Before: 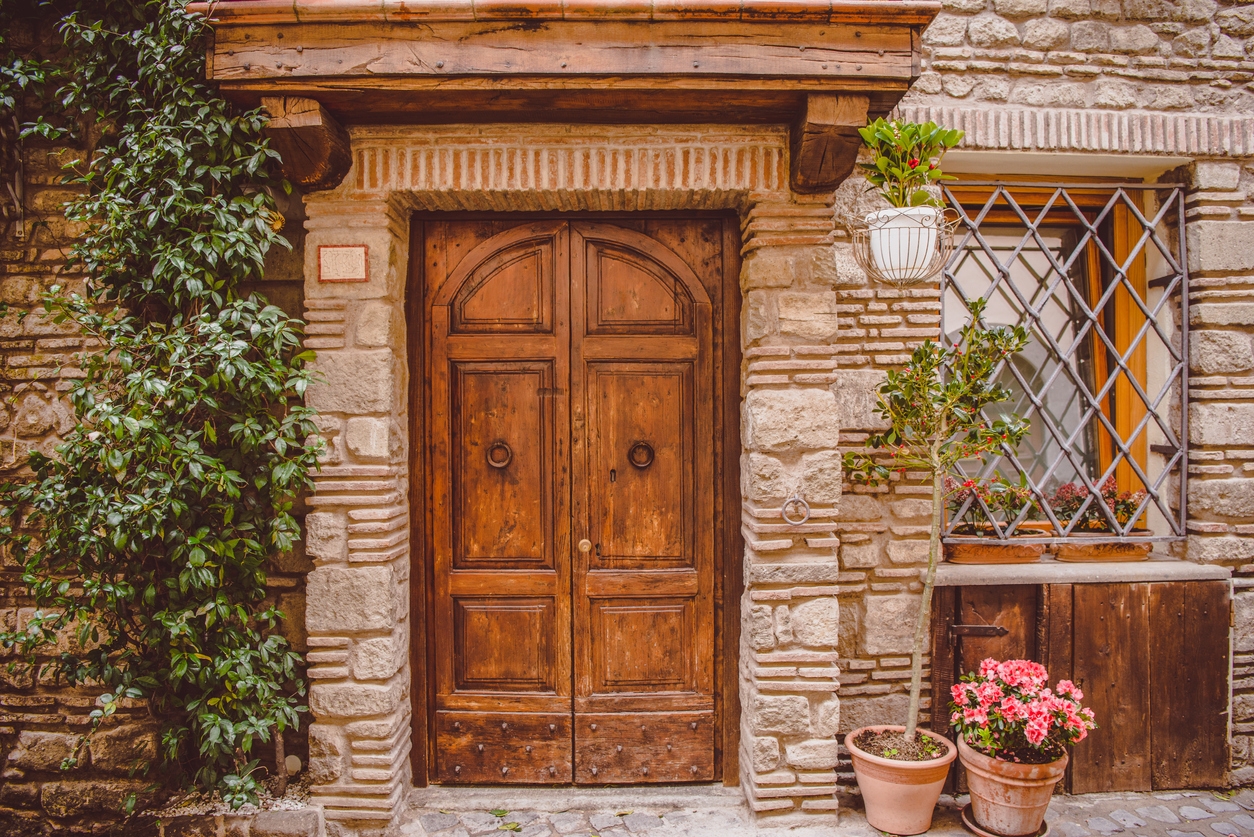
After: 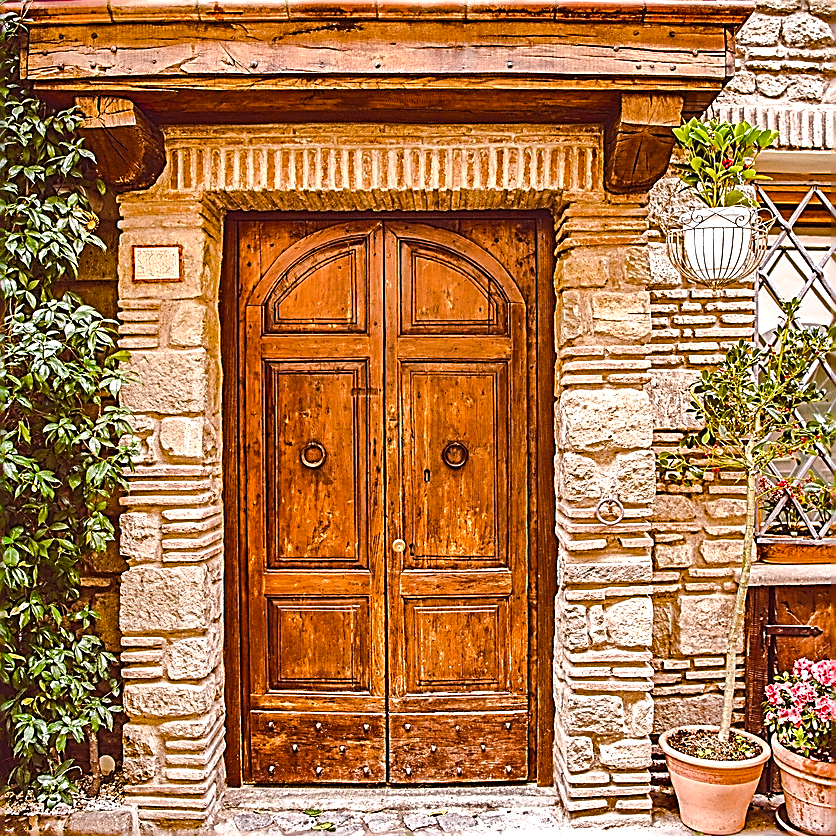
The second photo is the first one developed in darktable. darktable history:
crop and rotate: left 14.88%, right 18.396%
shadows and highlights: low approximation 0.01, soften with gaussian
sharpen: amount 1.993
exposure: black level correction 0.001, exposure 0.499 EV, compensate highlight preservation false
color balance rgb: perceptual saturation grading › global saturation 20%, perceptual saturation grading › highlights -25%, perceptual saturation grading › shadows 49.536%, perceptual brilliance grading › highlights 7.632%, perceptual brilliance grading › mid-tones 3.584%, perceptual brilliance grading › shadows 2.297%, global vibrance 9.652%
haze removal: compatibility mode true, adaptive false
